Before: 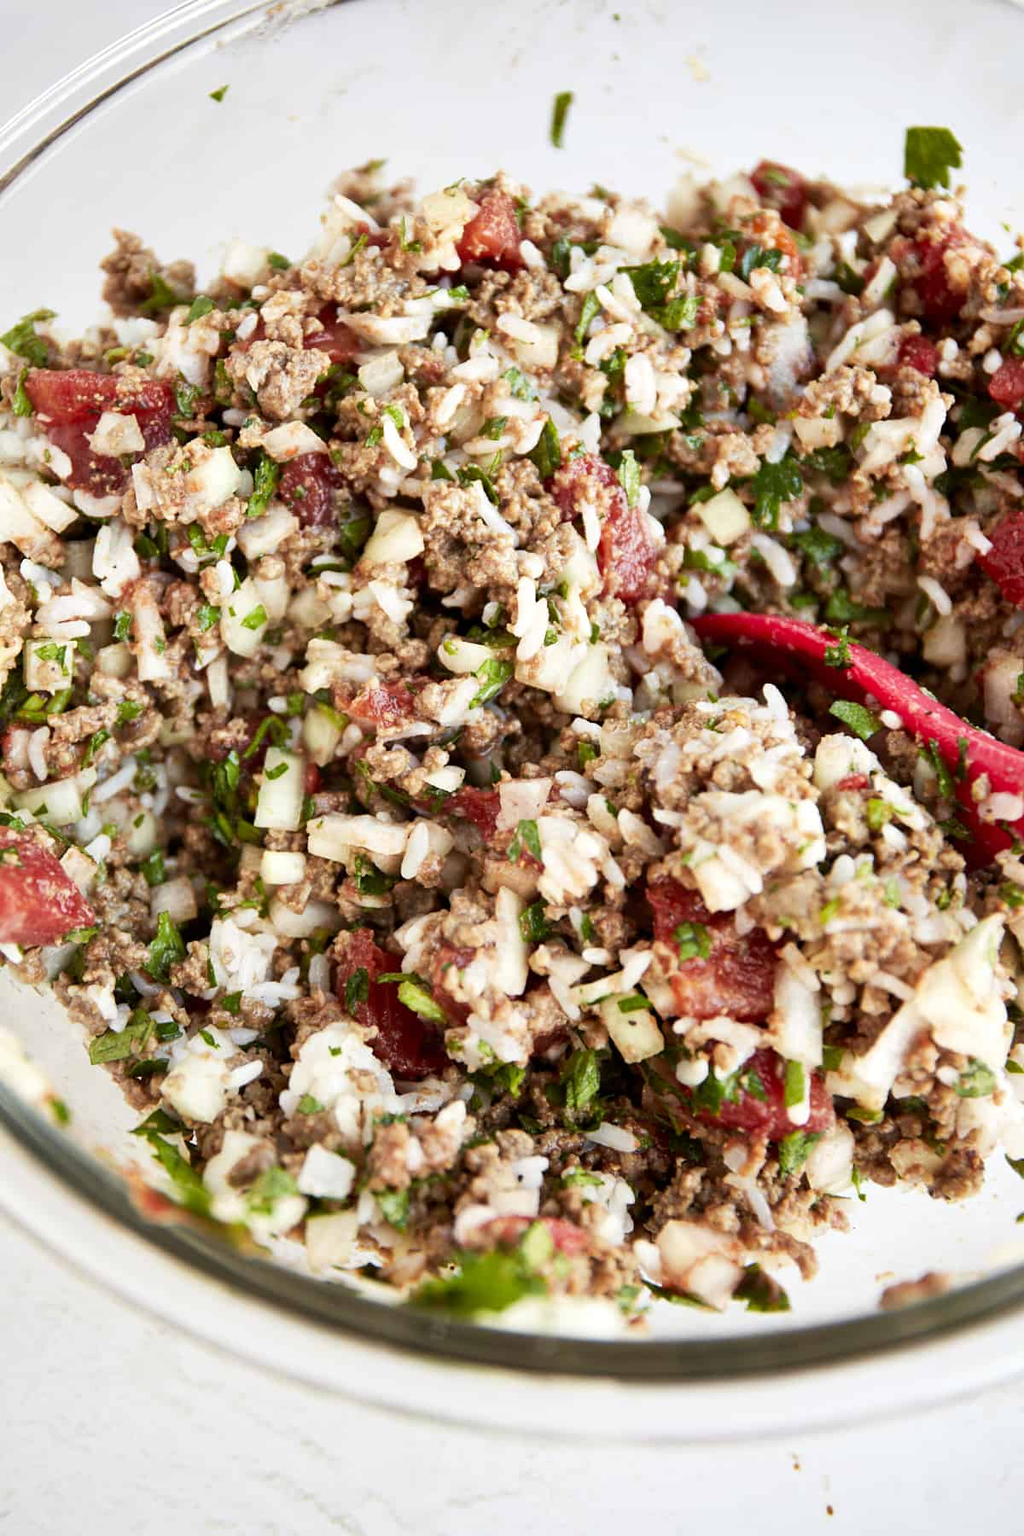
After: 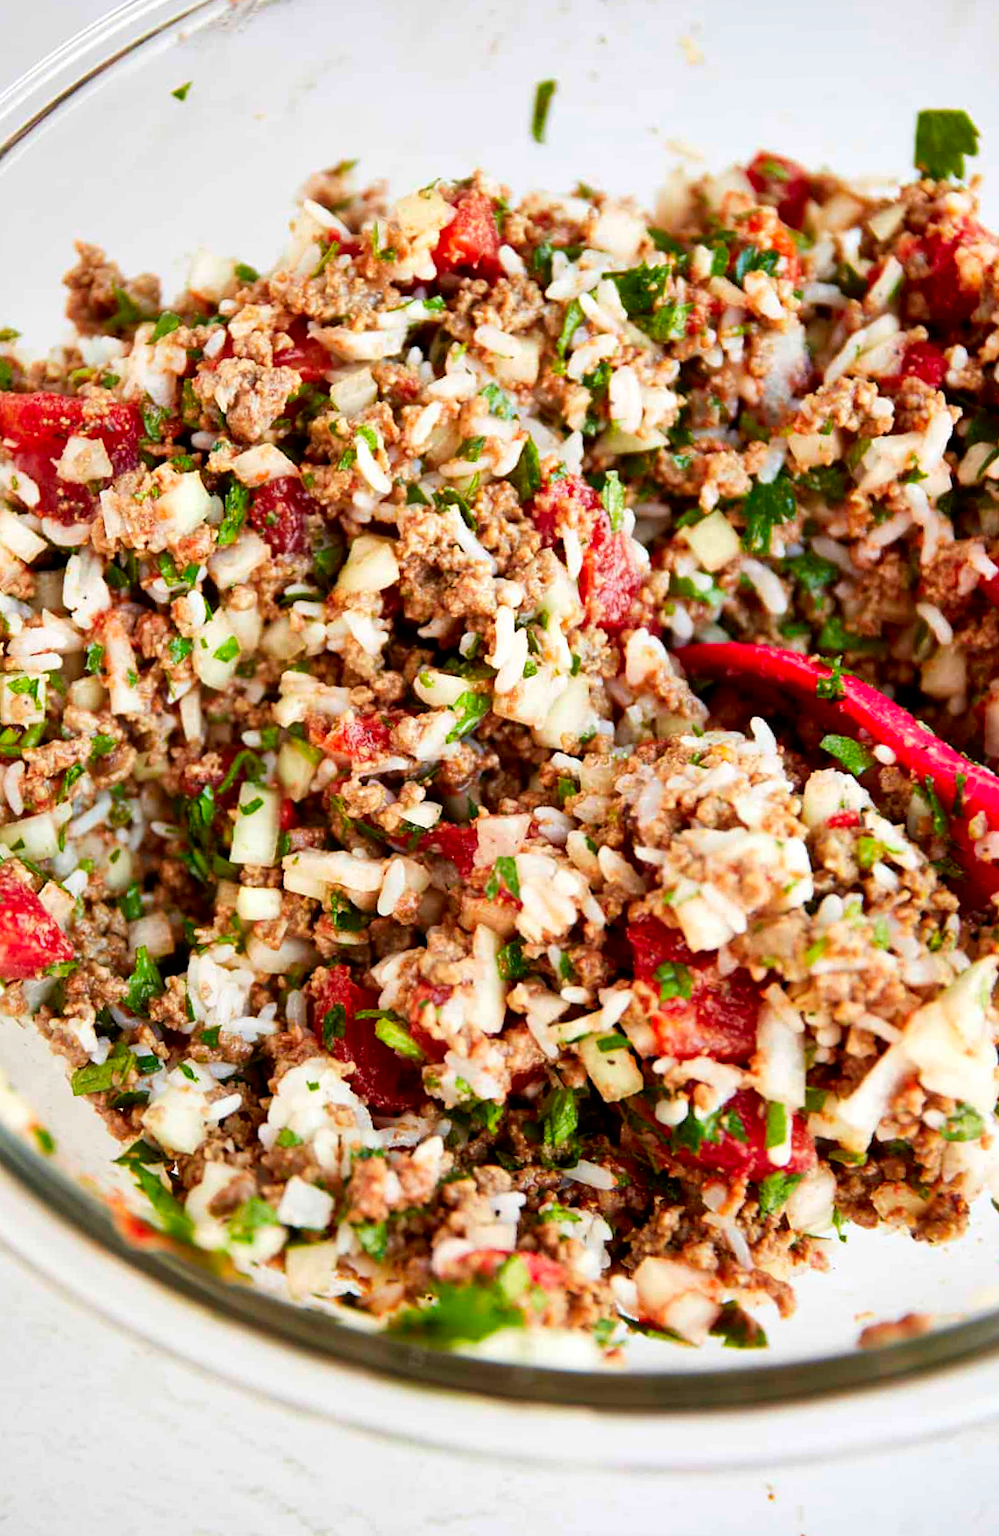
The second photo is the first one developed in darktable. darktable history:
rotate and perspective: rotation 0.074°, lens shift (vertical) 0.096, lens shift (horizontal) -0.041, crop left 0.043, crop right 0.952, crop top 0.024, crop bottom 0.979
contrast brightness saturation: brightness -0.02, saturation 0.35
